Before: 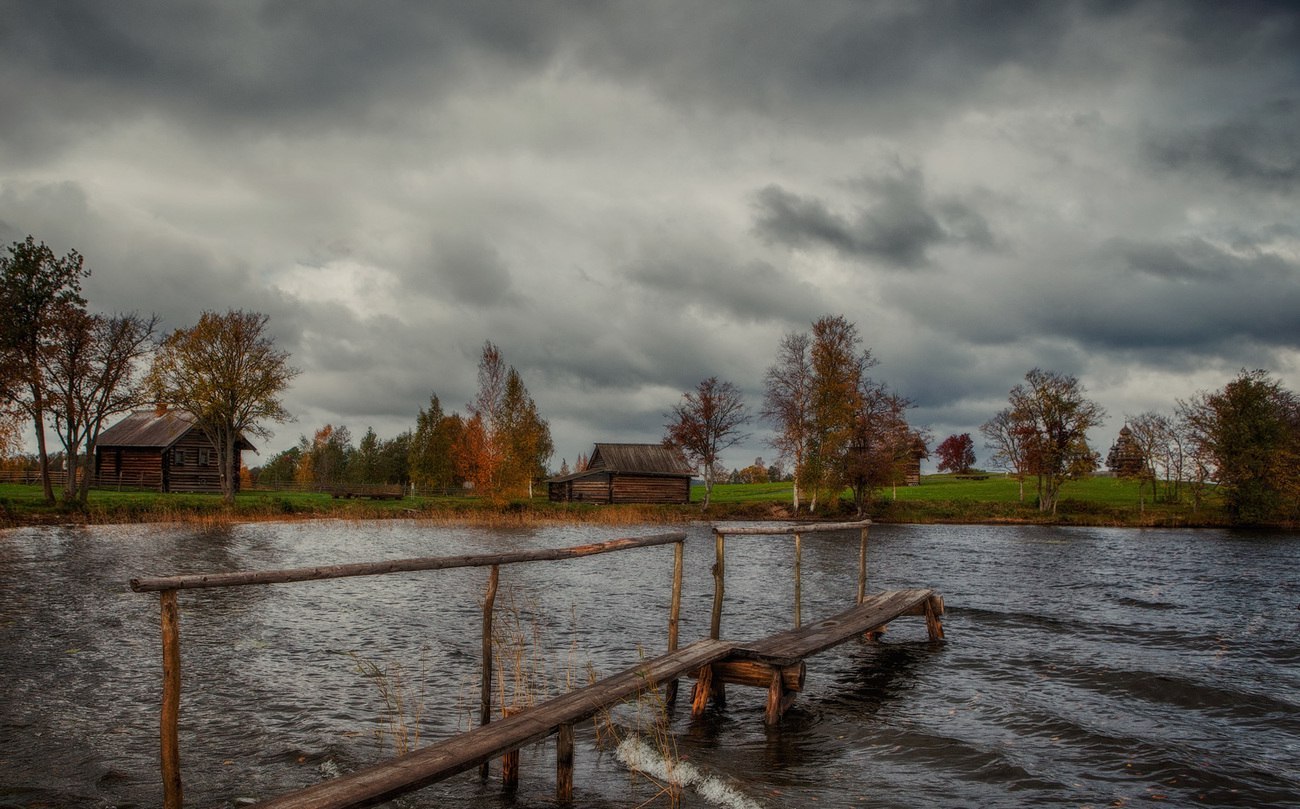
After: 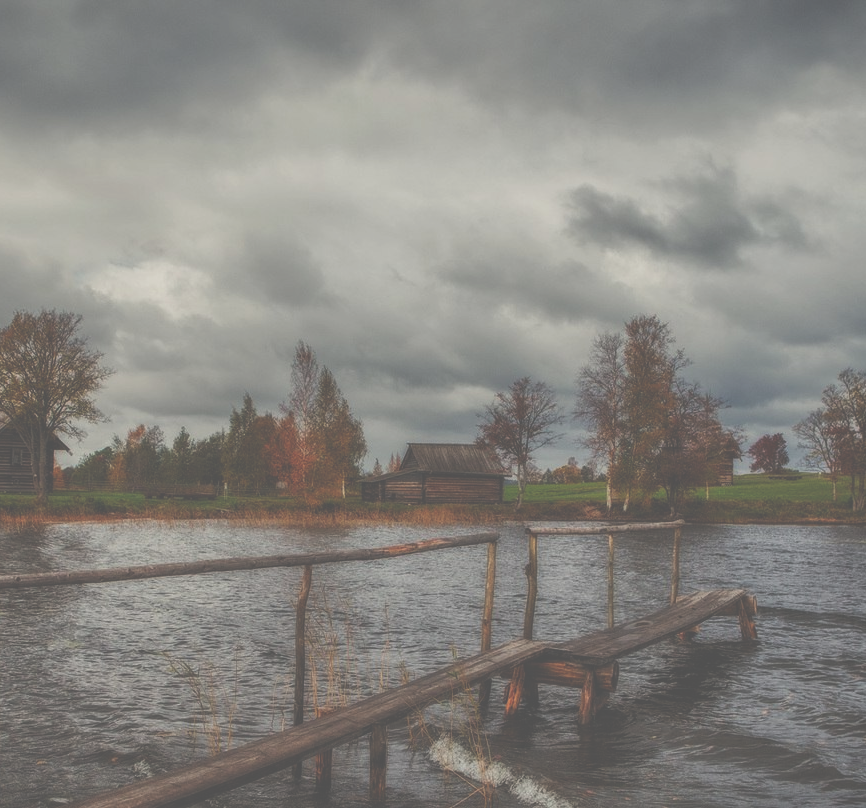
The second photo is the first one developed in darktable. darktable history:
crop and rotate: left 14.4%, right 18.967%
exposure: black level correction -0.087, compensate exposure bias true, compensate highlight preservation false
